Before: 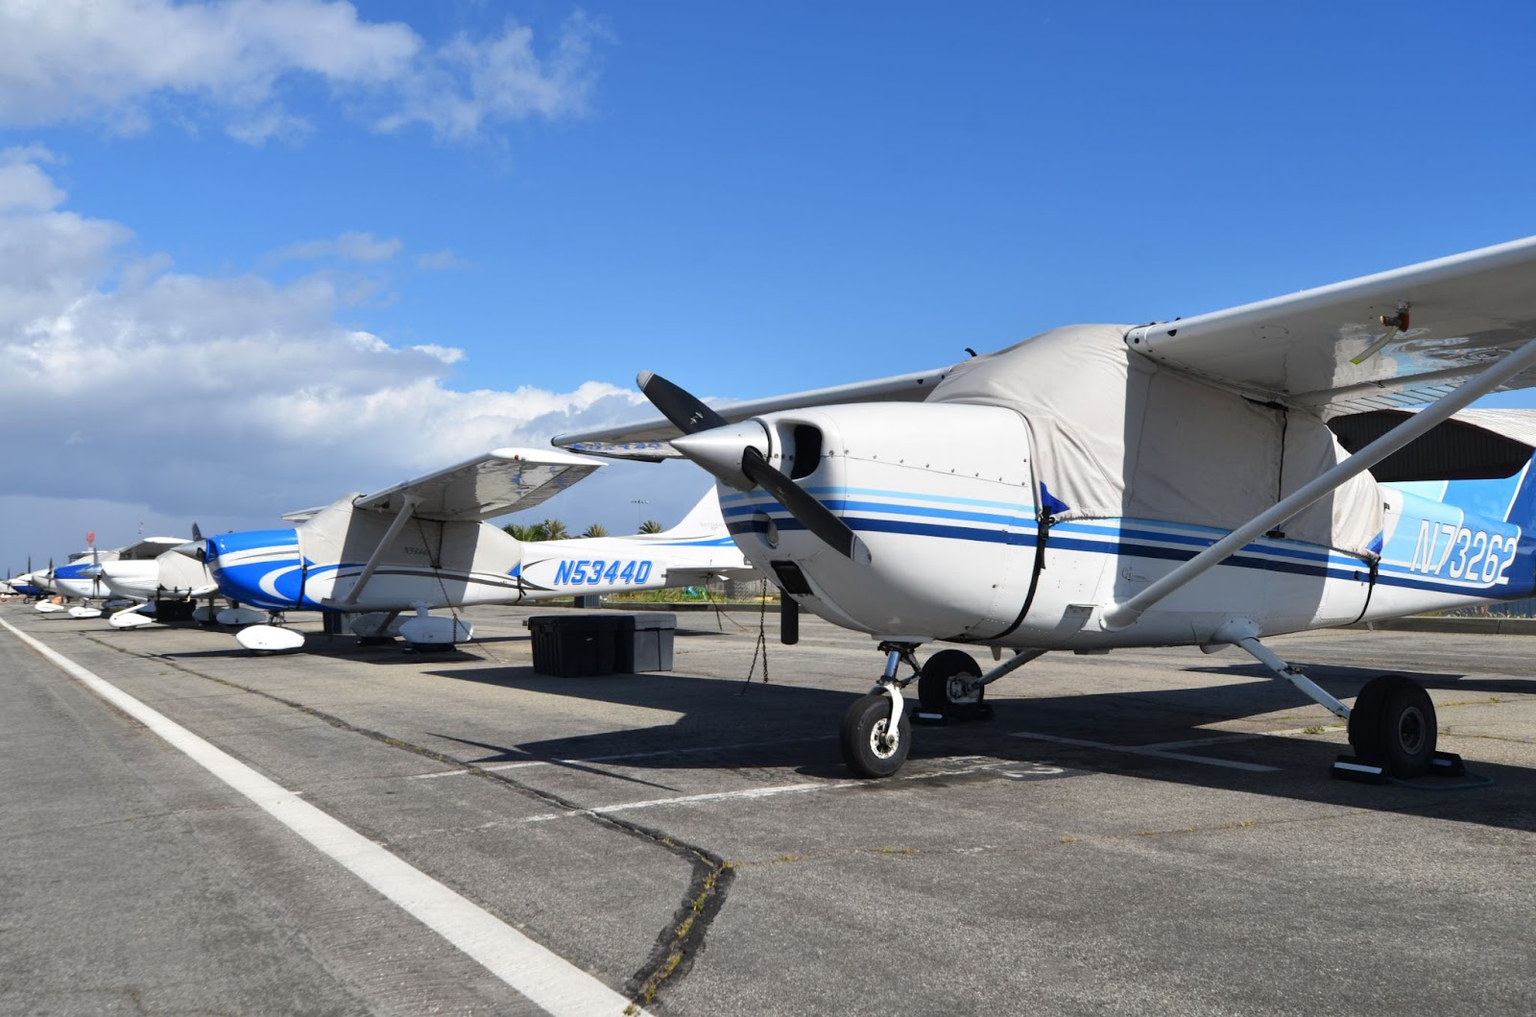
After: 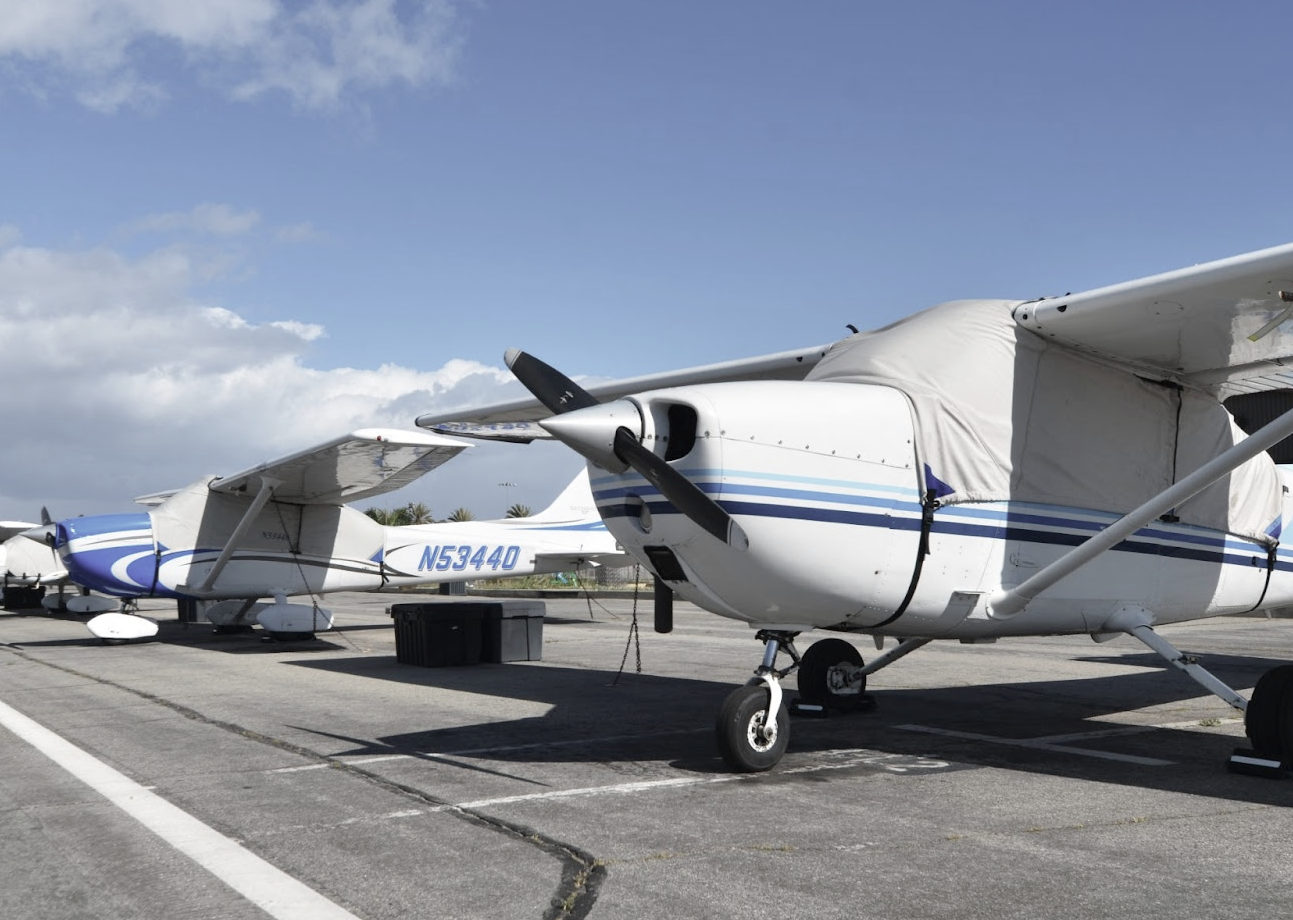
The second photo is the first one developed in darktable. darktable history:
levels: levels [0, 0.478, 1]
crop: left 9.994%, top 3.652%, right 9.189%, bottom 9.412%
color correction: highlights b* -0.028, saturation 0.489
exposure: compensate exposure bias true, compensate highlight preservation false
